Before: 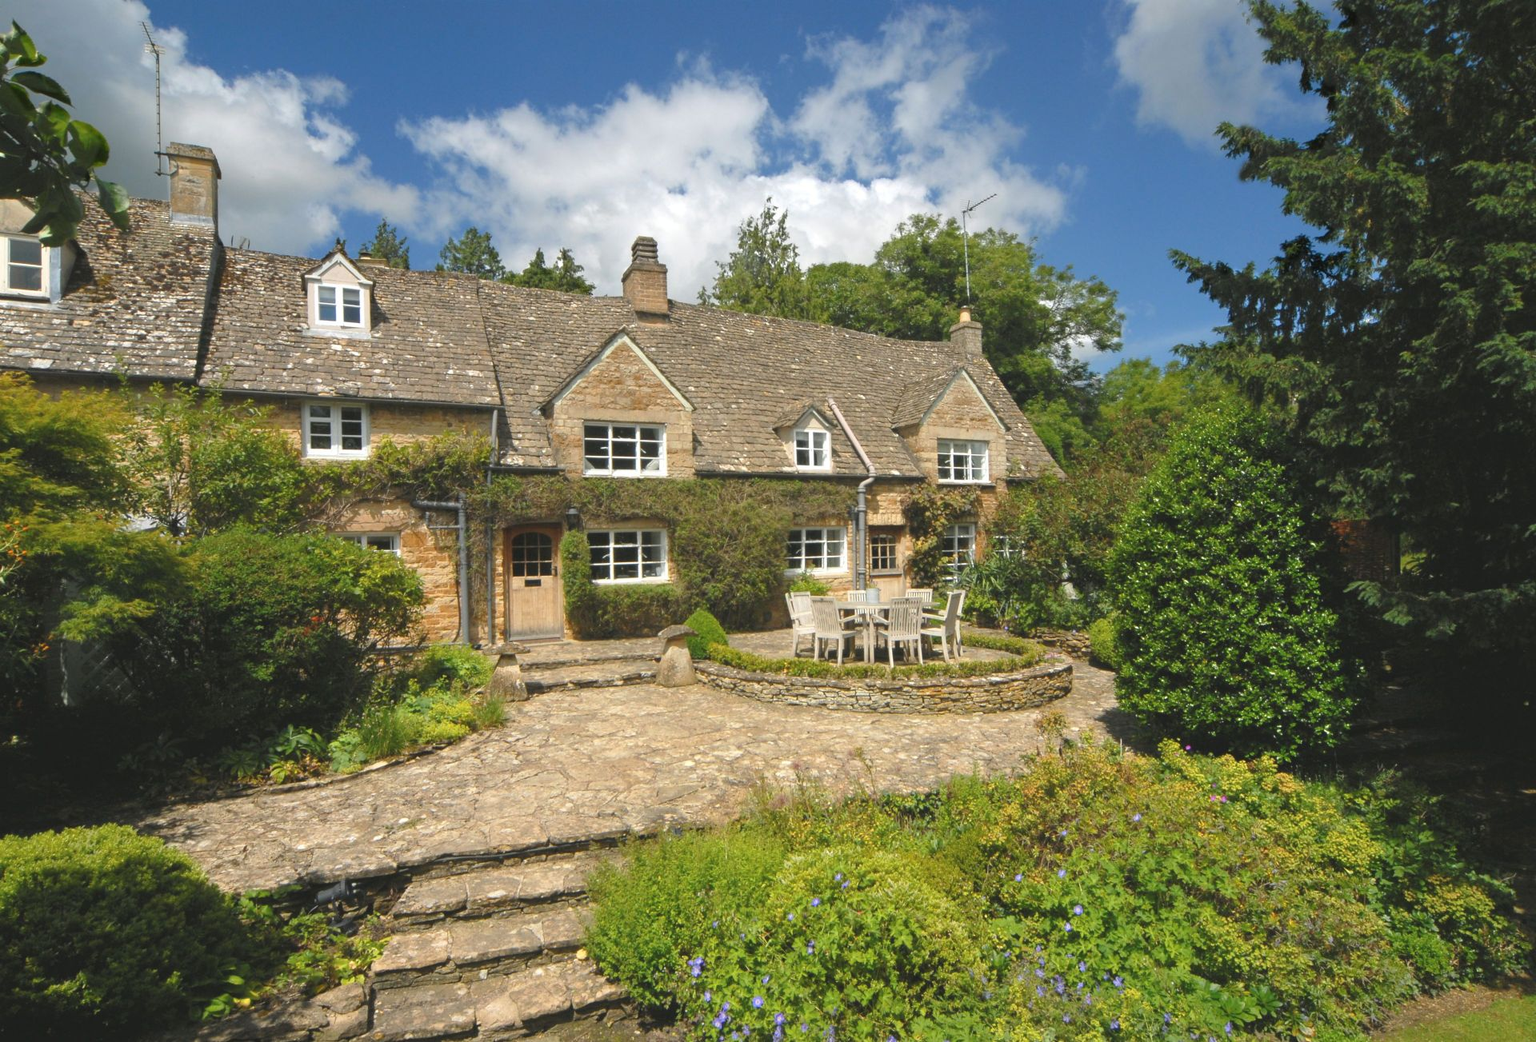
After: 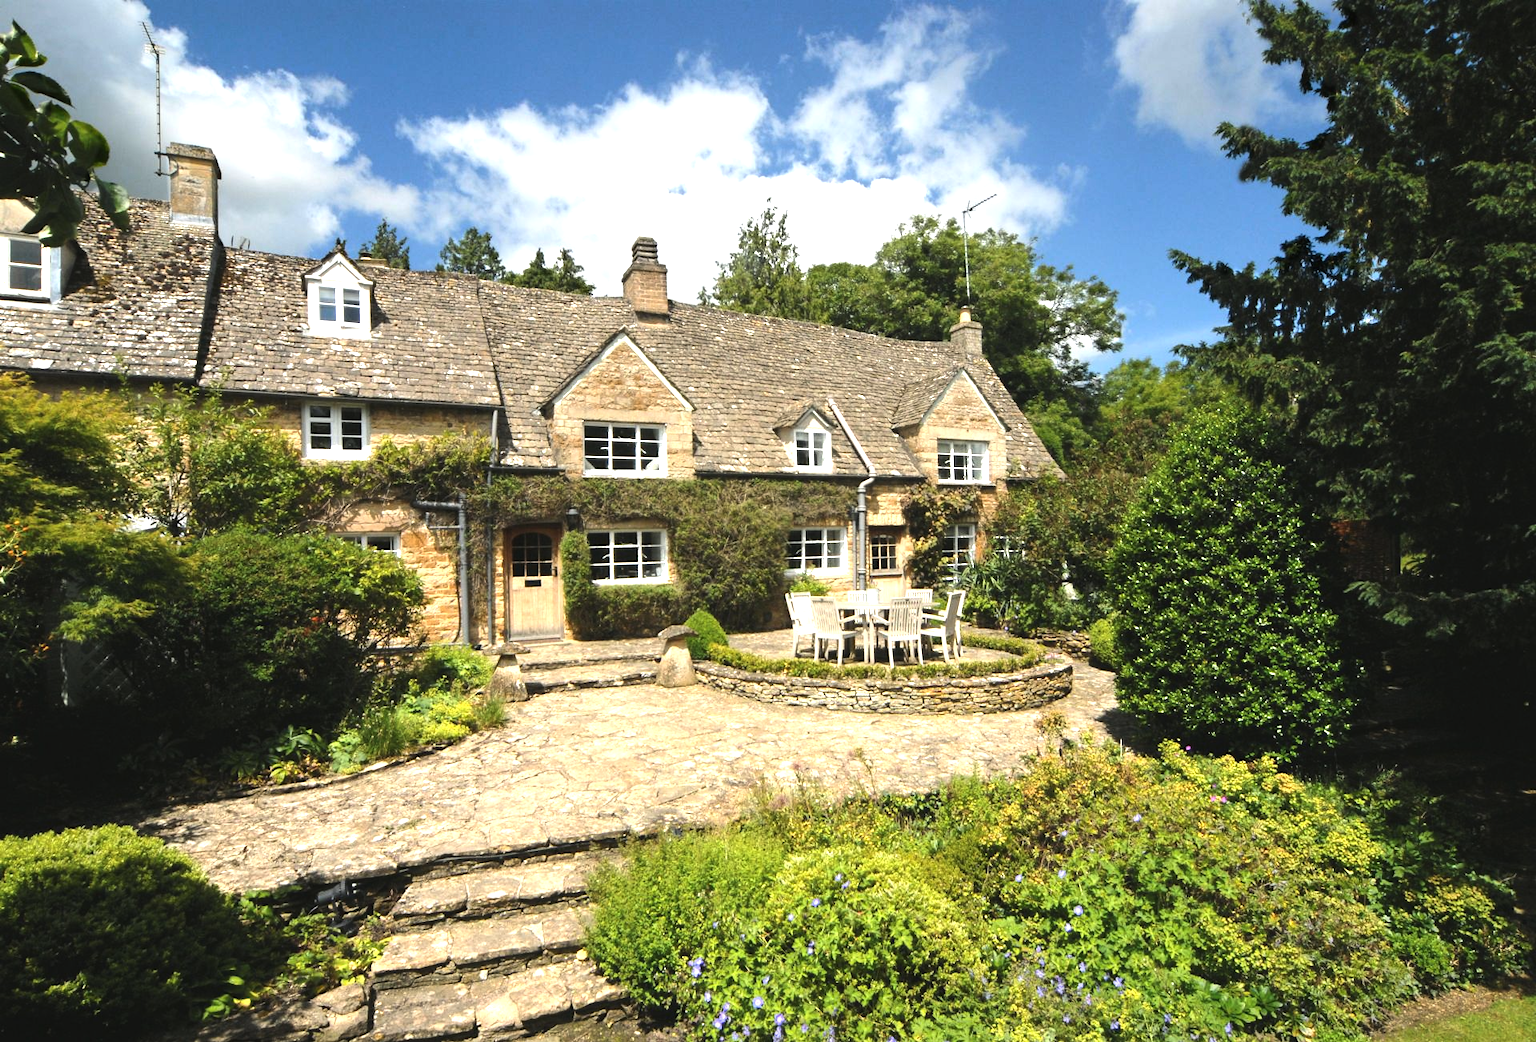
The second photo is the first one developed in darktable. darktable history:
exposure: compensate exposure bias true, compensate highlight preservation false
tone equalizer: -8 EV -1.11 EV, -7 EV -1.05 EV, -6 EV -0.891 EV, -5 EV -0.614 EV, -3 EV 0.585 EV, -2 EV 0.886 EV, -1 EV 0.991 EV, +0 EV 1.06 EV, edges refinement/feathering 500, mask exposure compensation -1.57 EV, preserve details no
